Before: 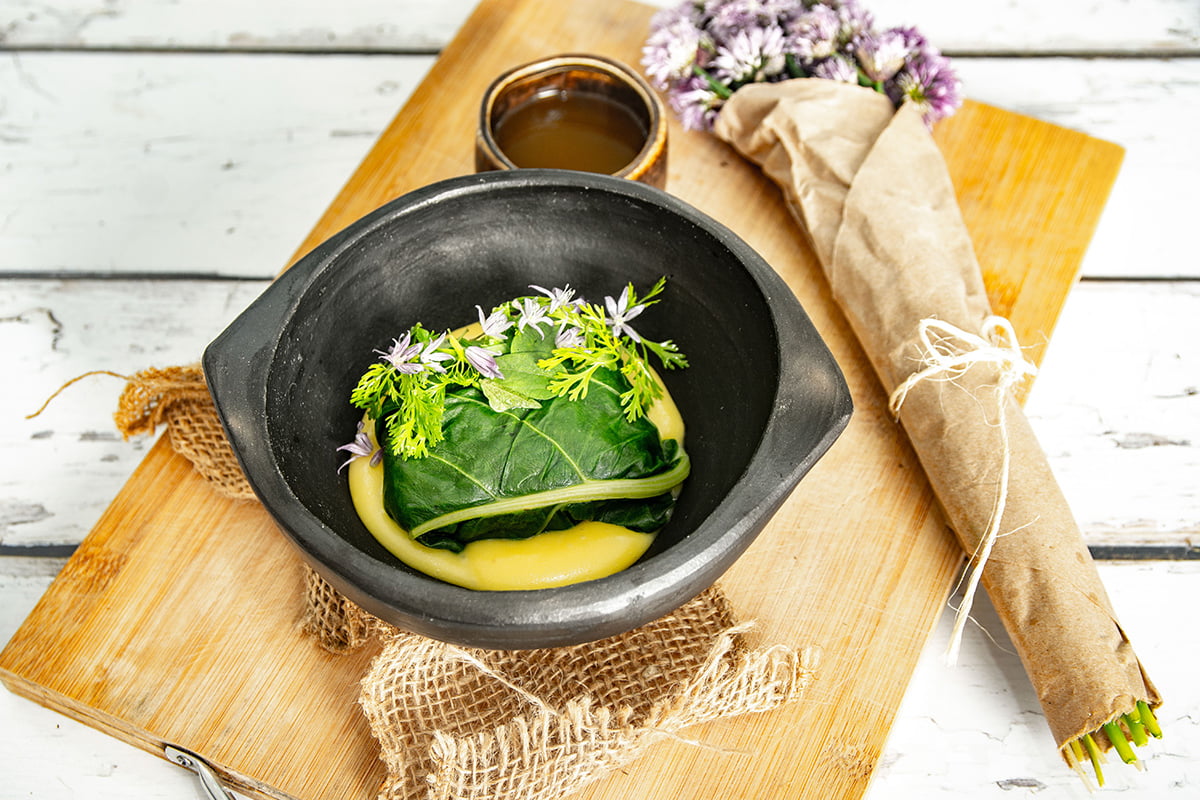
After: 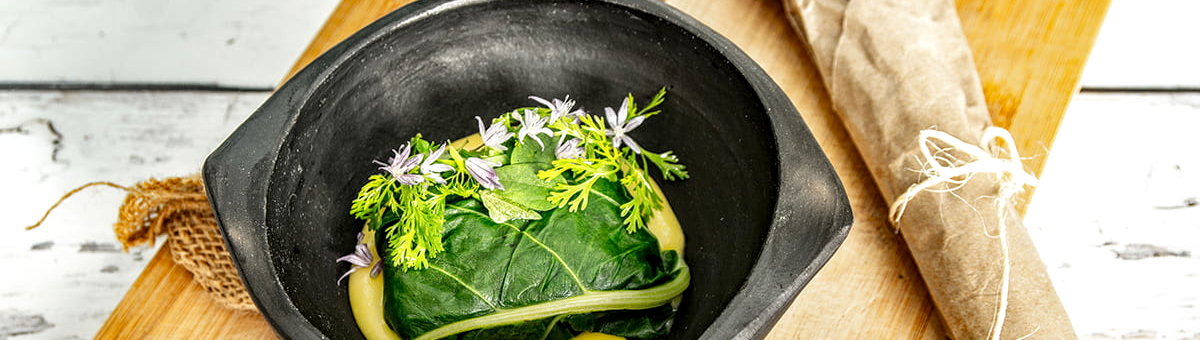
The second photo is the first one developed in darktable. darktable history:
crop and rotate: top 23.677%, bottom 33.8%
local contrast: highlights 40%, shadows 63%, detail 137%, midtone range 0.516
